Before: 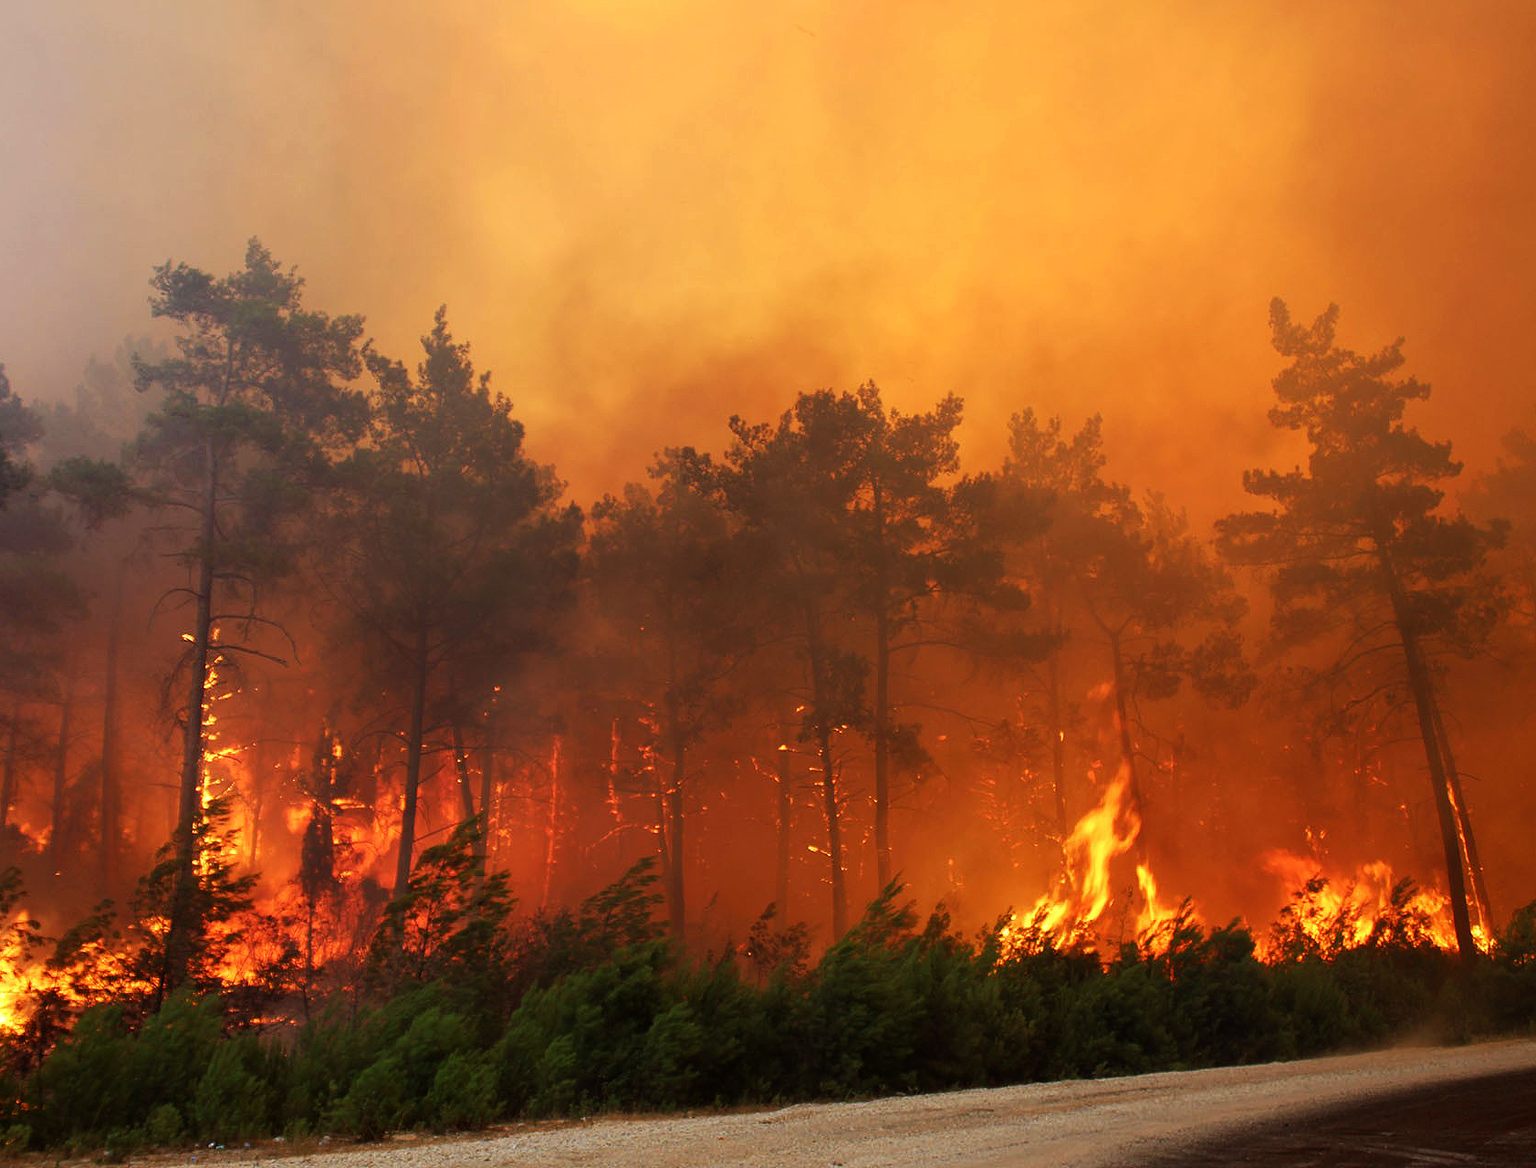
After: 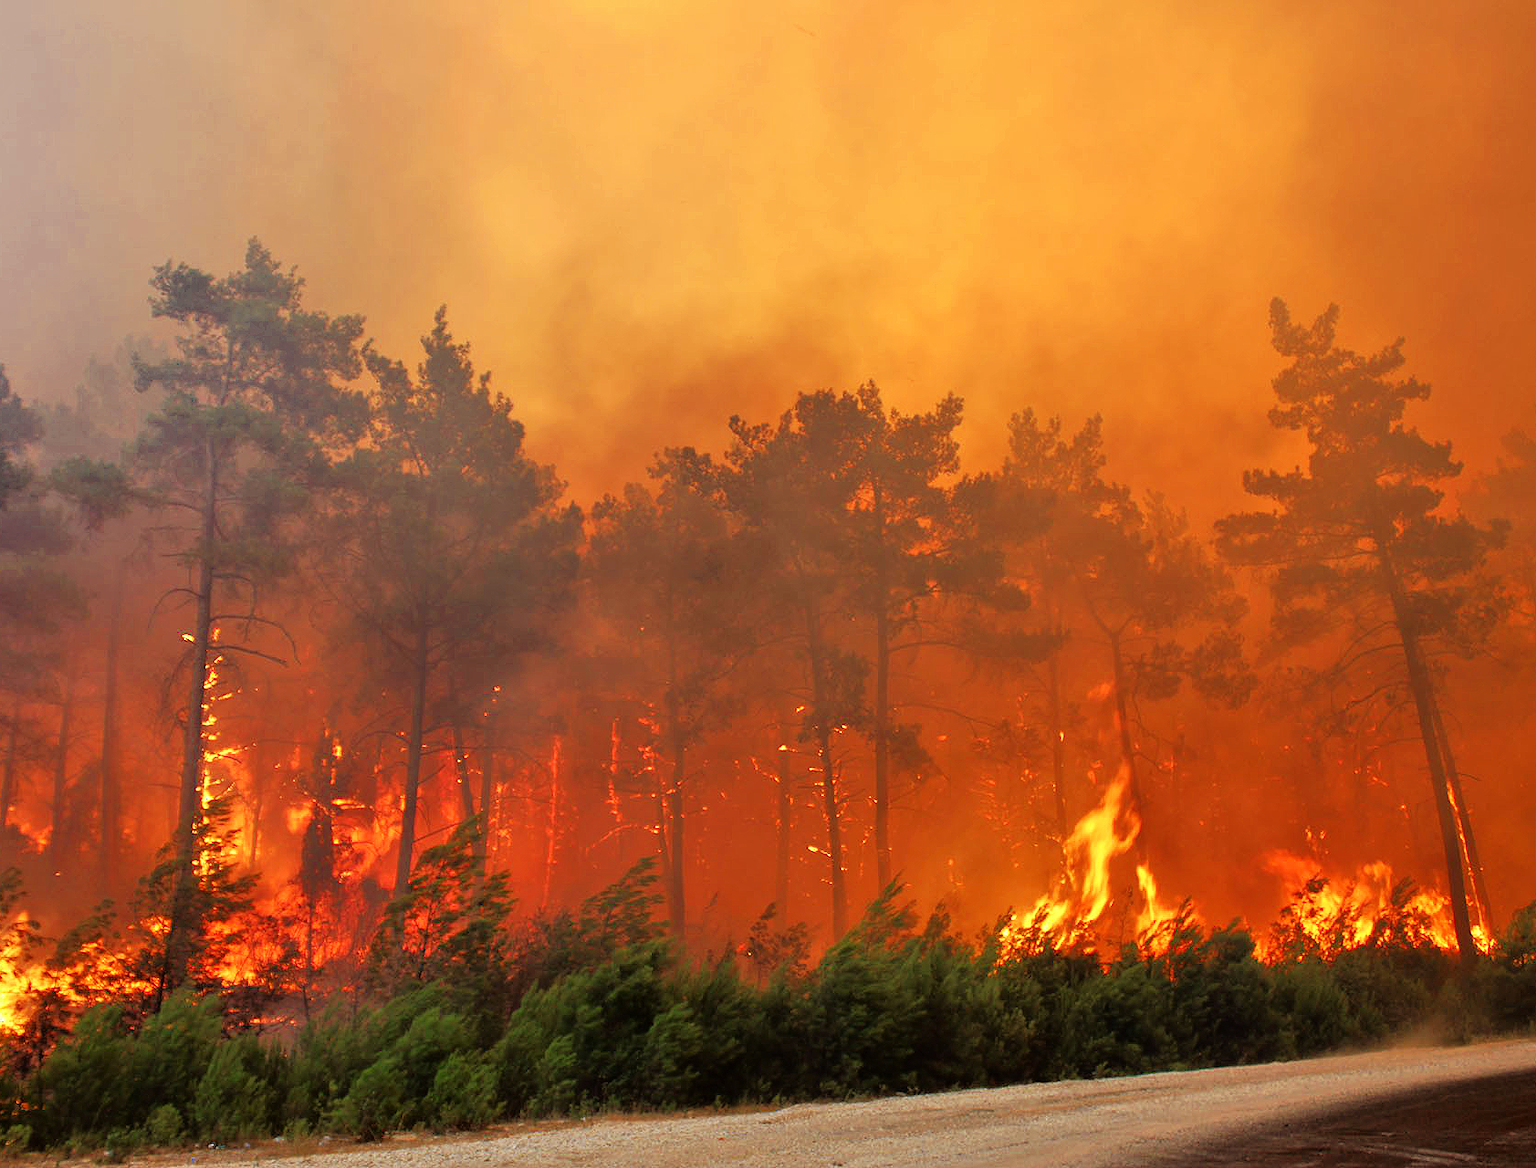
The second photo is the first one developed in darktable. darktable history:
tone equalizer: -7 EV 0.151 EV, -6 EV 0.591 EV, -5 EV 1.18 EV, -4 EV 1.36 EV, -3 EV 1.17 EV, -2 EV 0.6 EV, -1 EV 0.156 EV
color zones: curves: ch0 [(0.25, 0.5) (0.636, 0.25) (0.75, 0.5)], process mode strong
